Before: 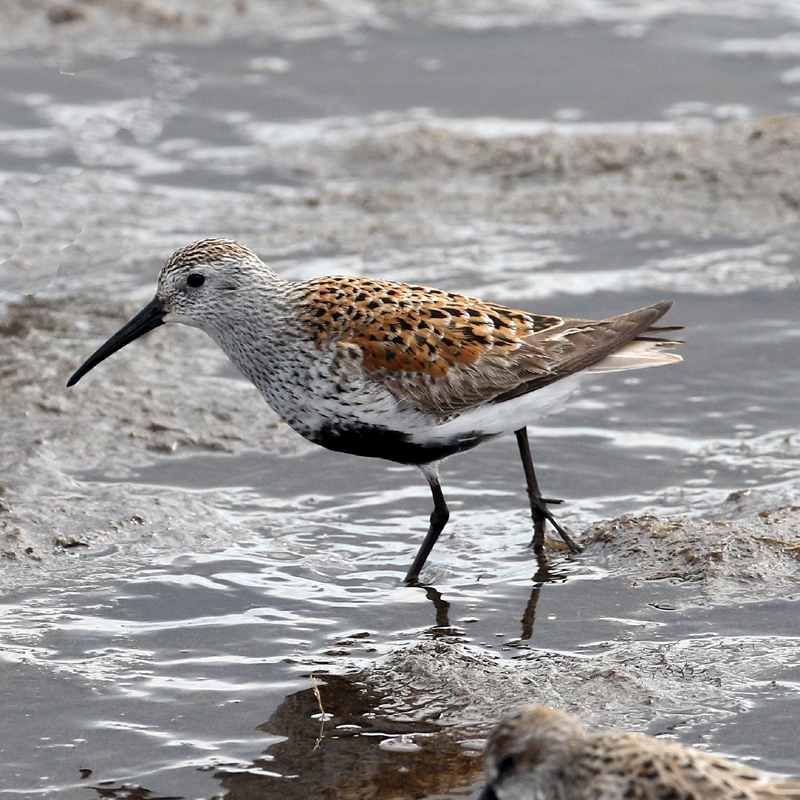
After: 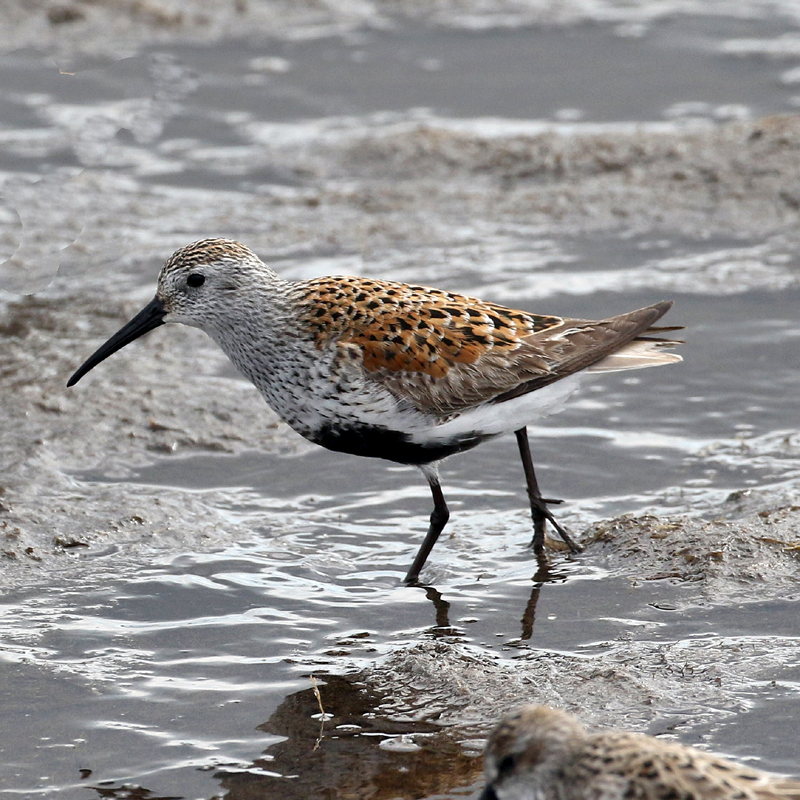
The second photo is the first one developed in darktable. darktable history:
shadows and highlights: shadows 52.74, shadows color adjustment 99.16%, highlights color adjustment 0.601%, soften with gaussian
